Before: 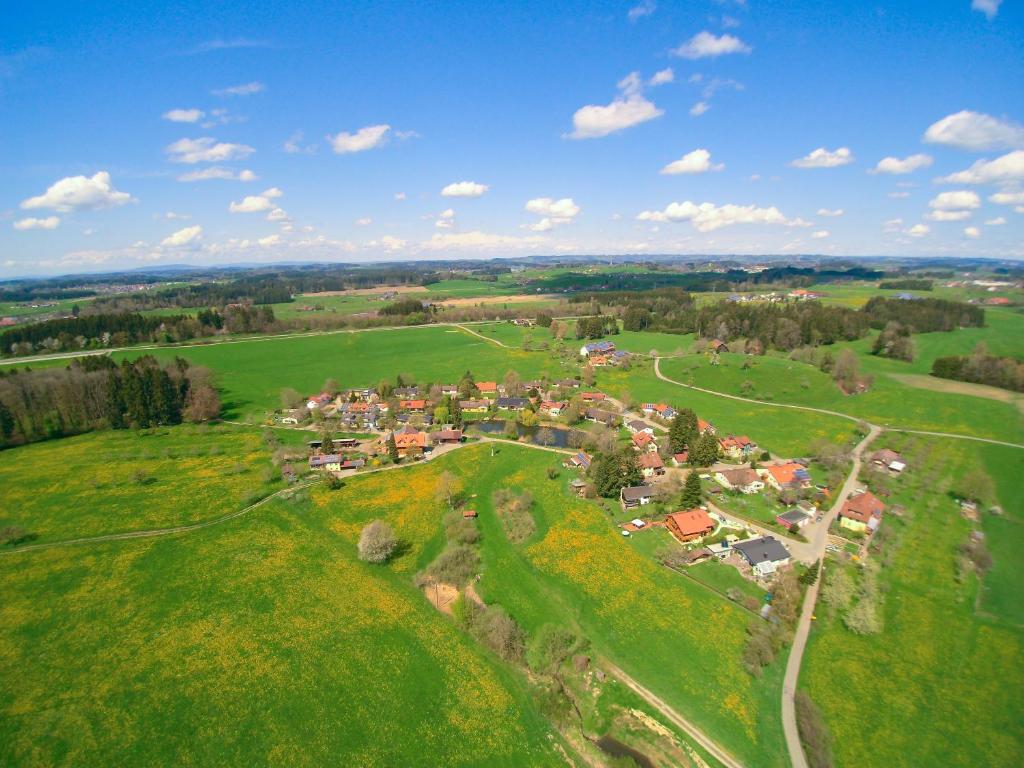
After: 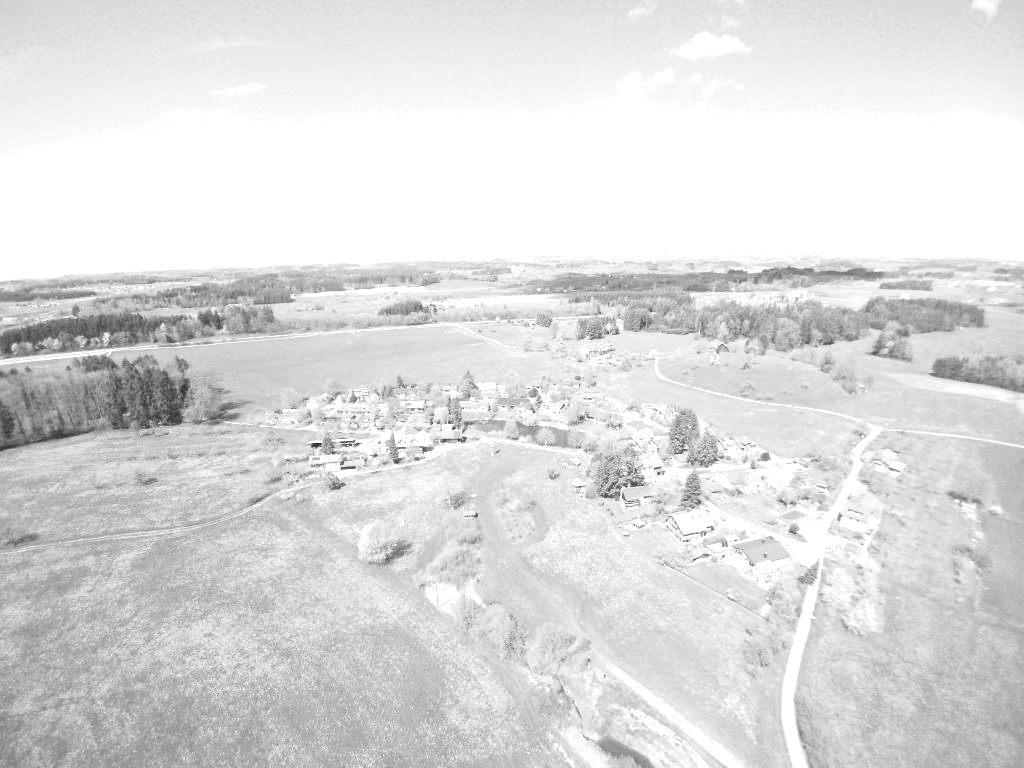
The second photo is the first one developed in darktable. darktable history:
exposure: black level correction 0, exposure 1.5 EV, compensate highlight preservation false
contrast brightness saturation: contrast 0.07, brightness 0.18, saturation 0.4
shadows and highlights: shadows -30, highlights 30
monochrome: a 16.01, b -2.65, highlights 0.52
color balance: output saturation 110%
